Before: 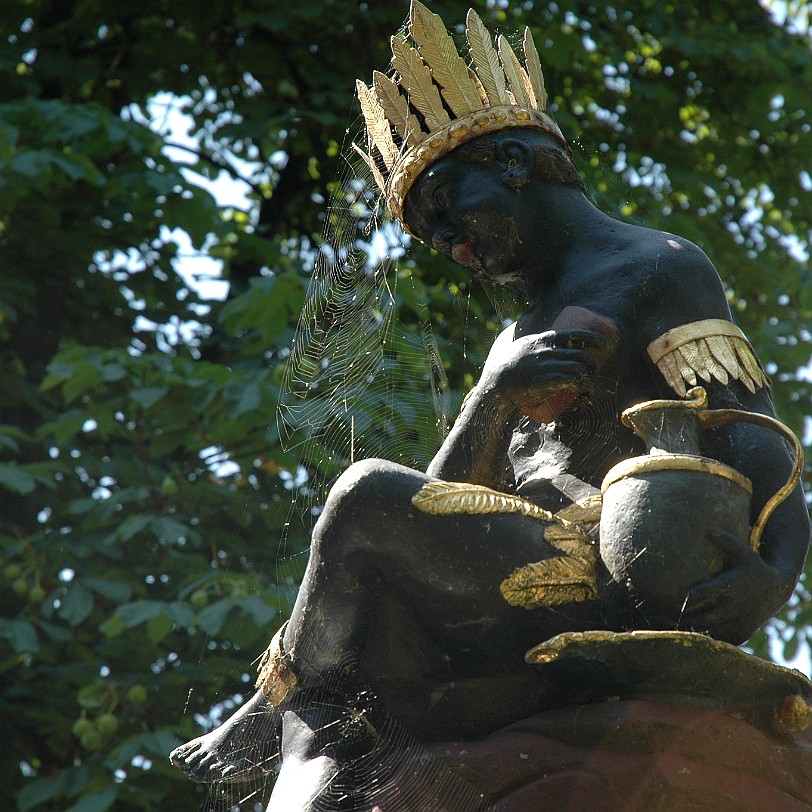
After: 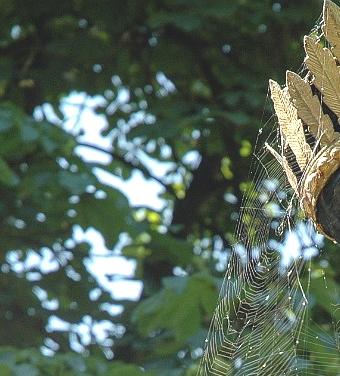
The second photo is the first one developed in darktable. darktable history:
bloom: size 40%
crop and rotate: left 10.817%, top 0.062%, right 47.194%, bottom 53.626%
exposure: exposure 0.161 EV, compensate highlight preservation false
white balance: red 1, blue 1
local contrast: on, module defaults
